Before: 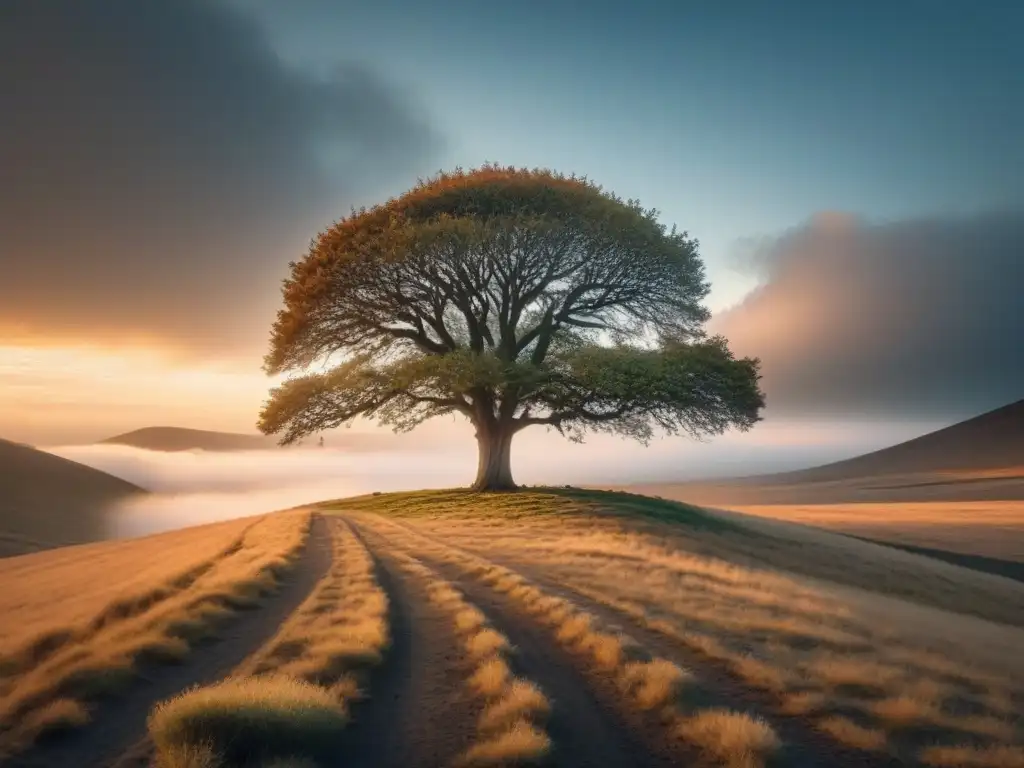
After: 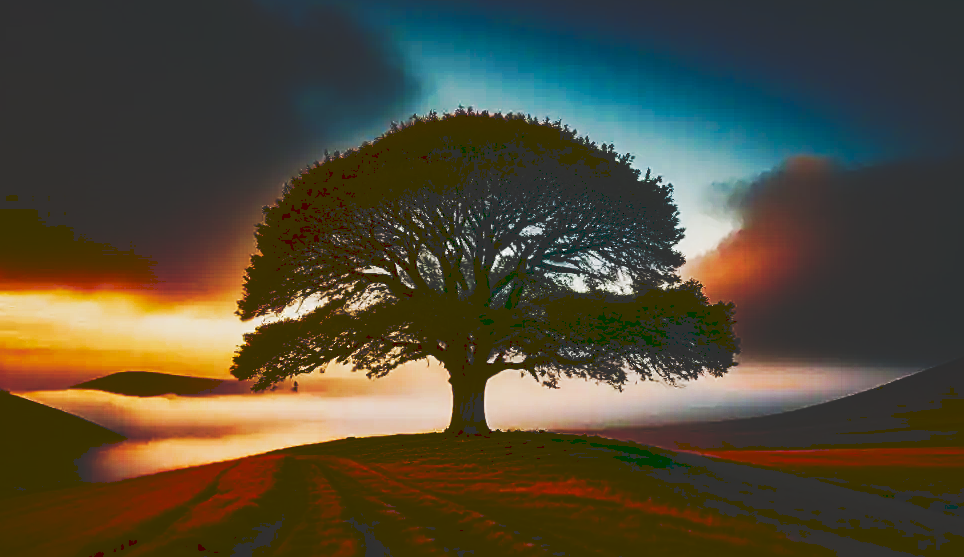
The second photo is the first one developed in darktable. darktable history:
crop: left 2.563%, top 7.246%, right 3.213%, bottom 20.168%
exposure: compensate highlight preservation false
color calibration: illuminant same as pipeline (D50), adaptation XYZ, x 0.345, y 0.358, temperature 5021.71 K
color balance rgb: global offset › hue 168.97°, perceptual saturation grading › global saturation 35.832%, global vibrance 16.488%, saturation formula JzAzBz (2021)
contrast brightness saturation: brightness -0.517
sharpen: on, module defaults
tone curve: curves: ch0 [(0, 0) (0.003, 0.184) (0.011, 0.184) (0.025, 0.189) (0.044, 0.192) (0.069, 0.194) (0.1, 0.2) (0.136, 0.202) (0.177, 0.206) (0.224, 0.214) (0.277, 0.243) (0.335, 0.297) (0.399, 0.39) (0.468, 0.508) (0.543, 0.653) (0.623, 0.754) (0.709, 0.834) (0.801, 0.887) (0.898, 0.925) (1, 1)], preserve colors none
